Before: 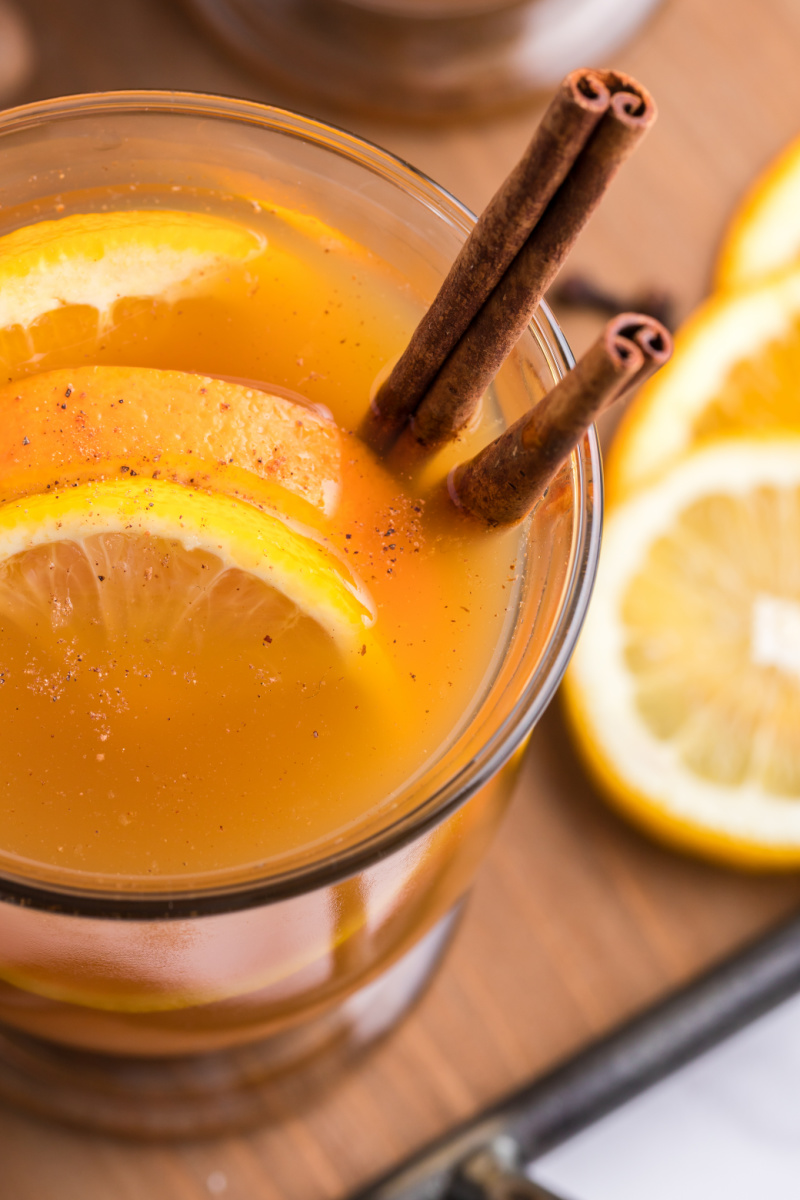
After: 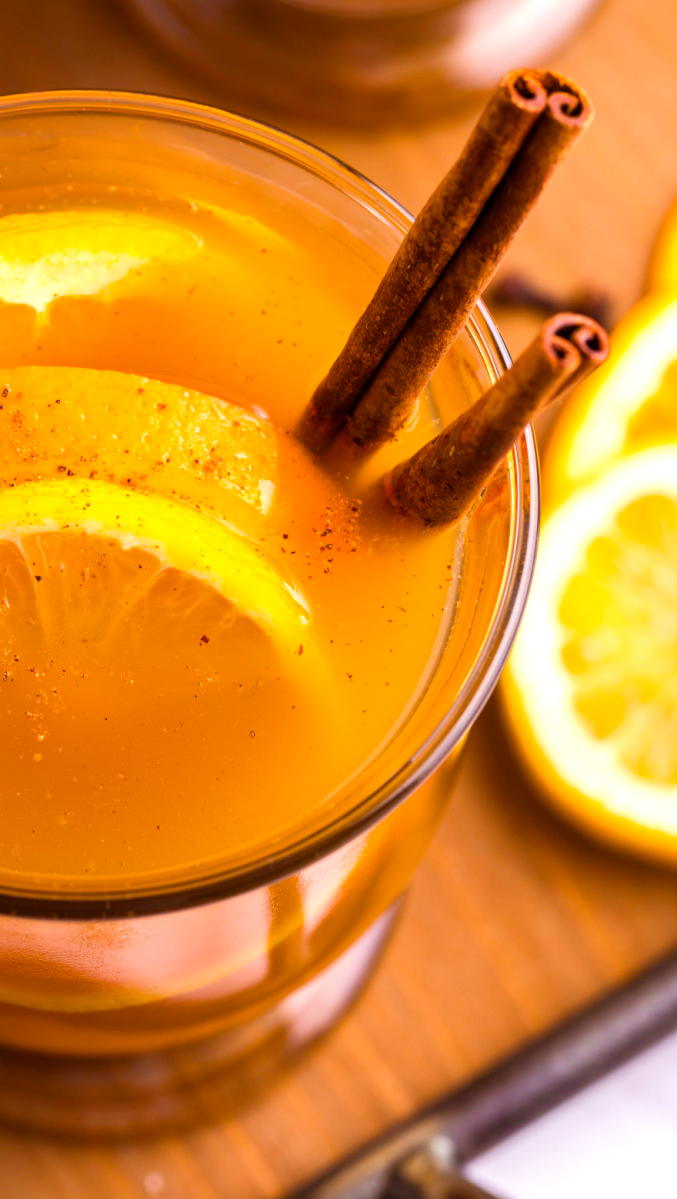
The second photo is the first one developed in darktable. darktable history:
velvia: on, module defaults
color balance rgb: power › chroma 1.535%, power › hue 27.18°, perceptual saturation grading › global saturation 30.483%, perceptual brilliance grading › global brilliance 9.467%, global vibrance 20%
crop: left 7.954%, right 7.406%
